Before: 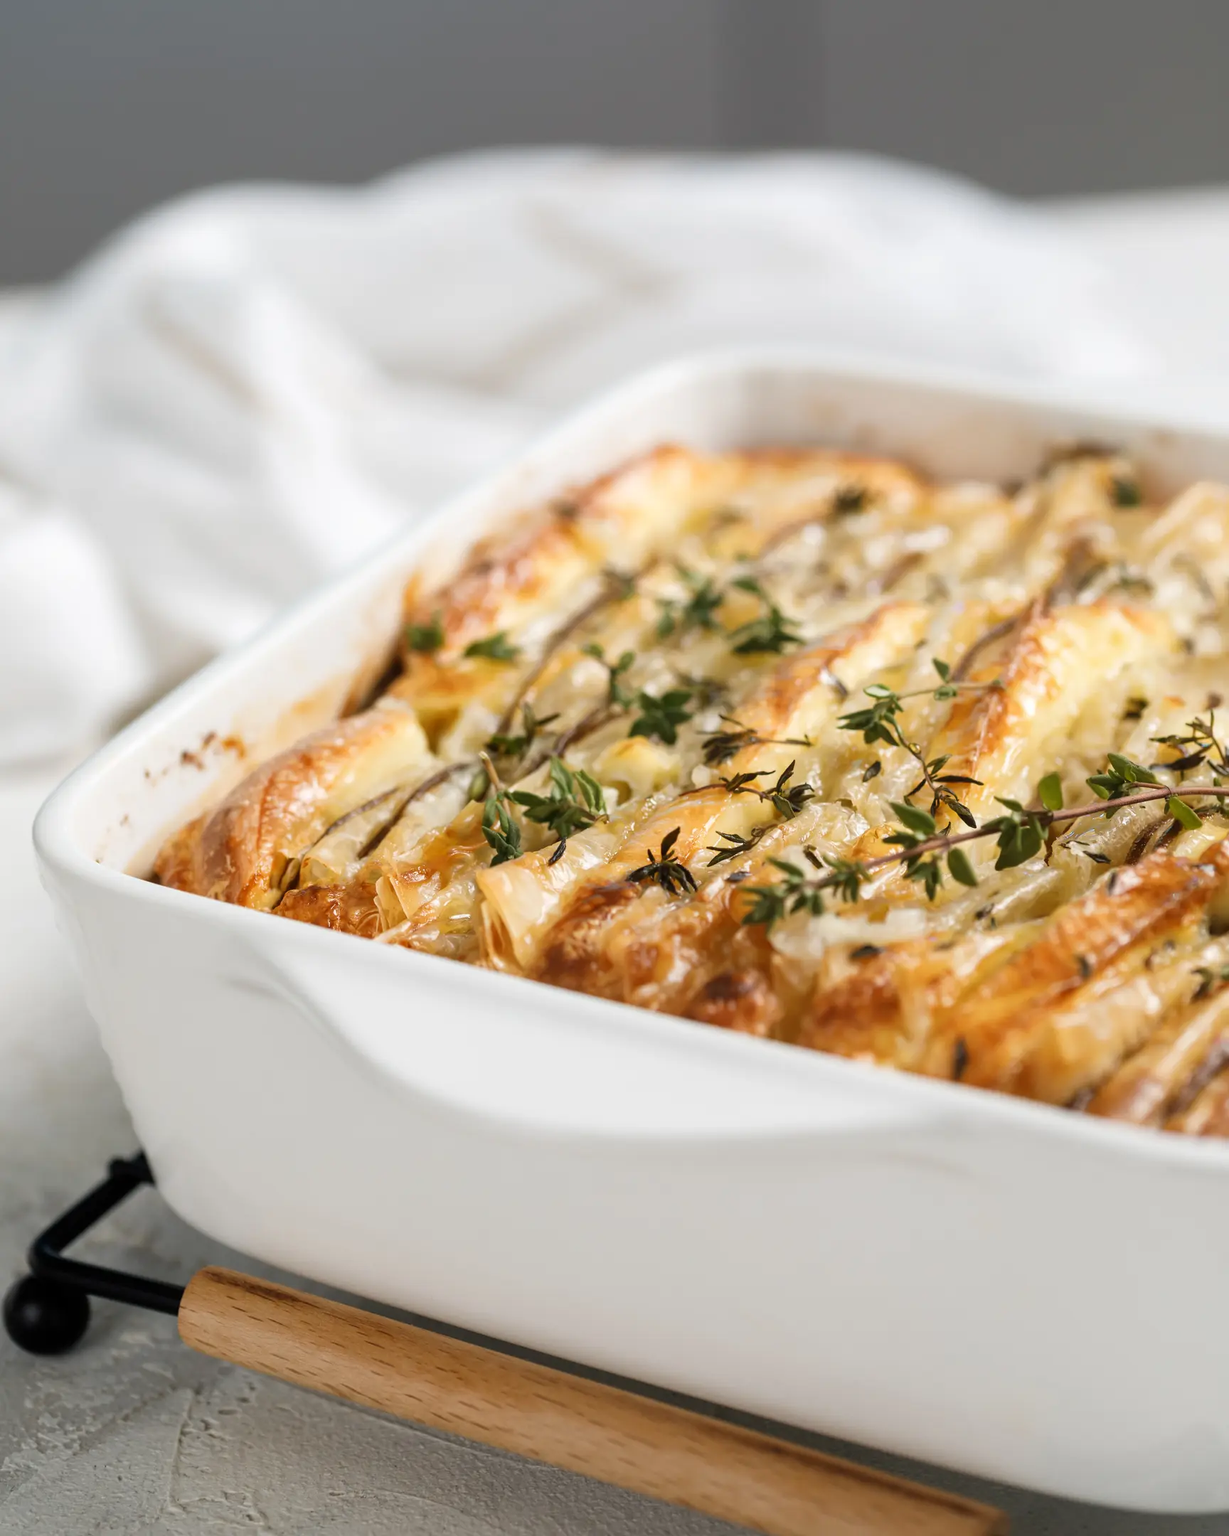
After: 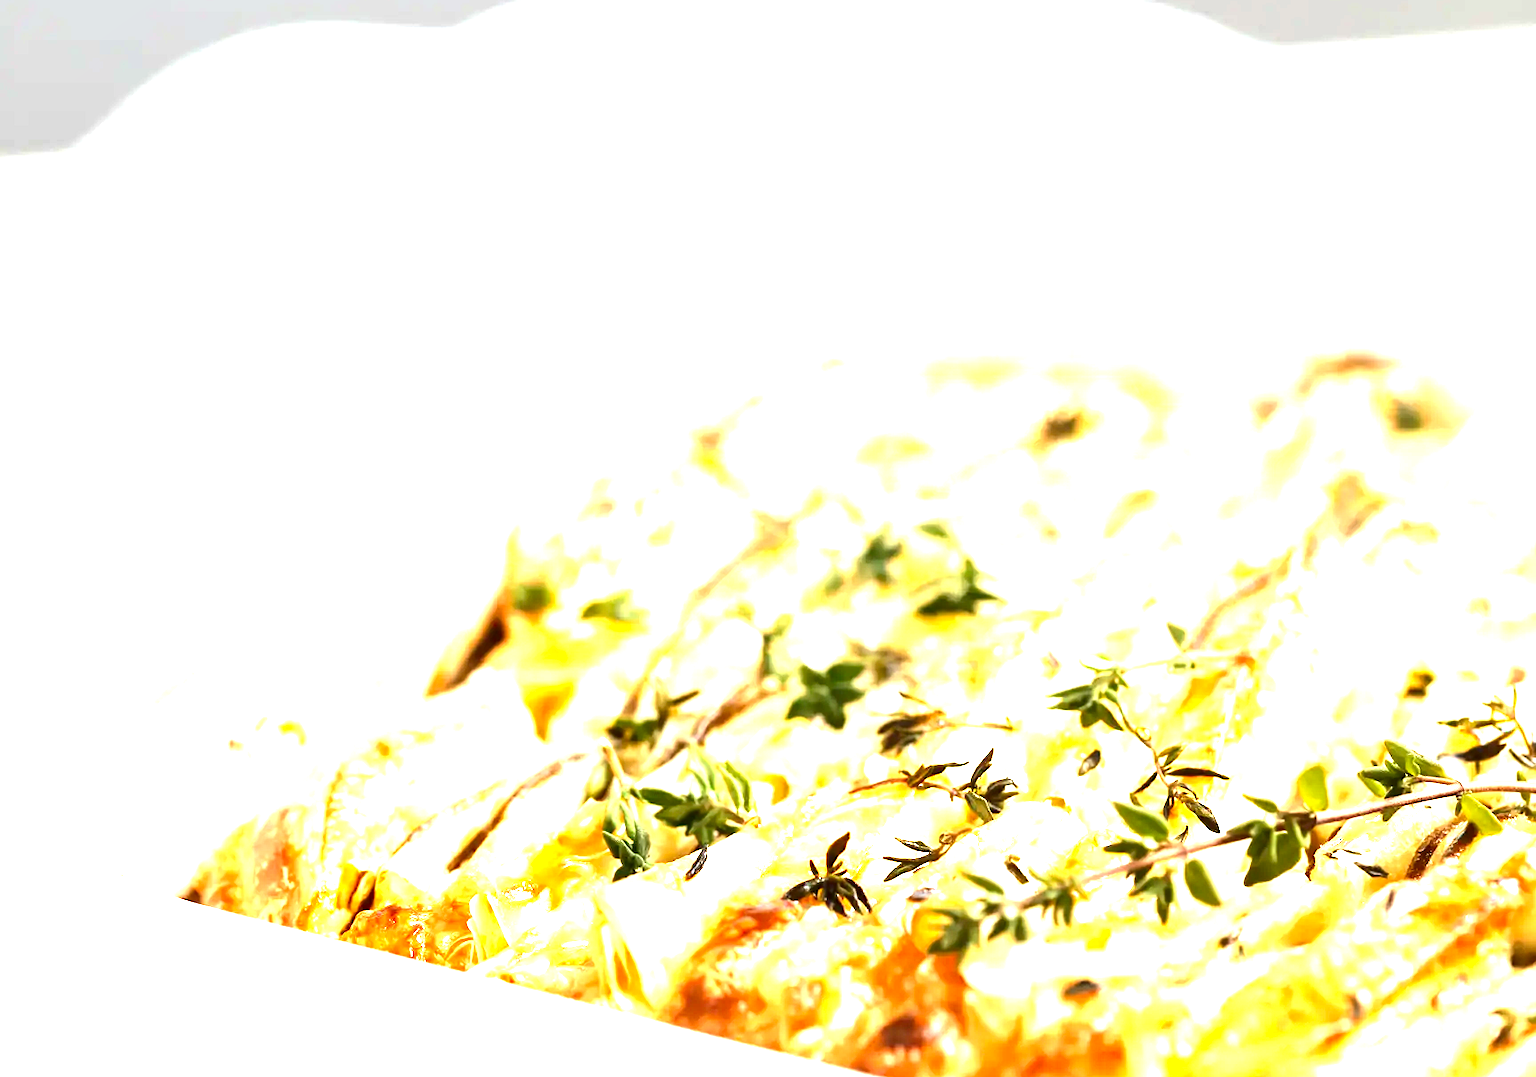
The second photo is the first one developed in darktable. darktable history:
crop and rotate: top 10.527%, bottom 33.341%
exposure: black level correction 0, exposure 1.683 EV, compensate highlight preservation false
tone equalizer: -8 EV -0.712 EV, -7 EV -0.684 EV, -6 EV -0.625 EV, -5 EV -0.369 EV, -3 EV 0.403 EV, -2 EV 0.6 EV, -1 EV 0.684 EV, +0 EV 0.749 EV
contrast brightness saturation: contrast 0.133, brightness -0.235, saturation 0.147
